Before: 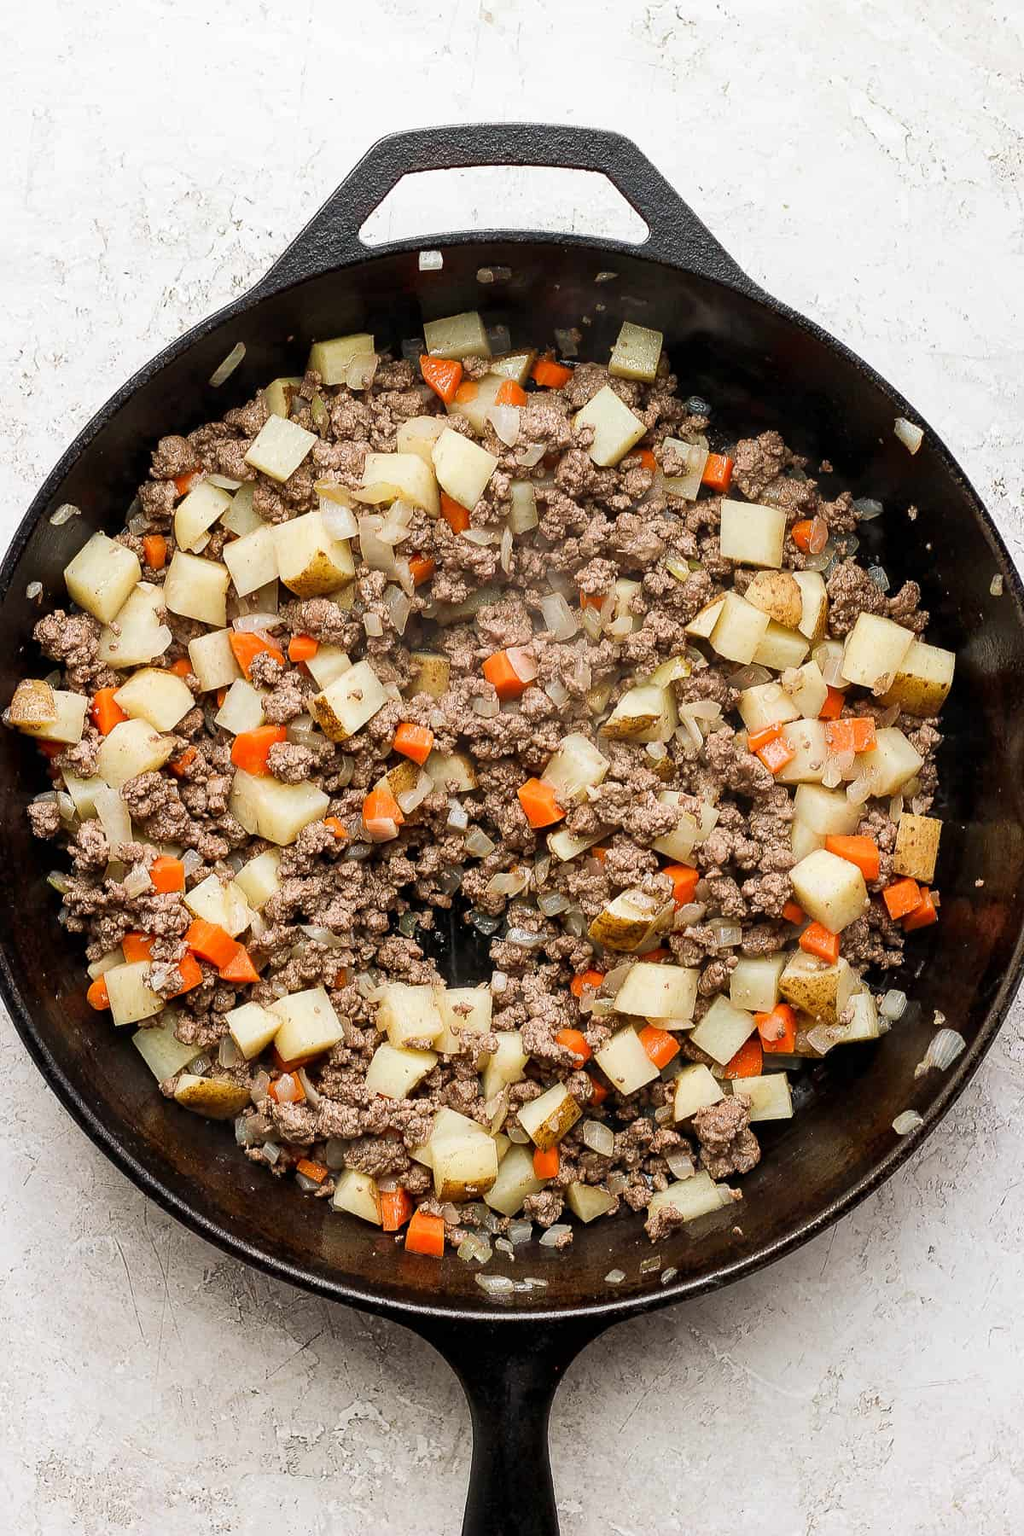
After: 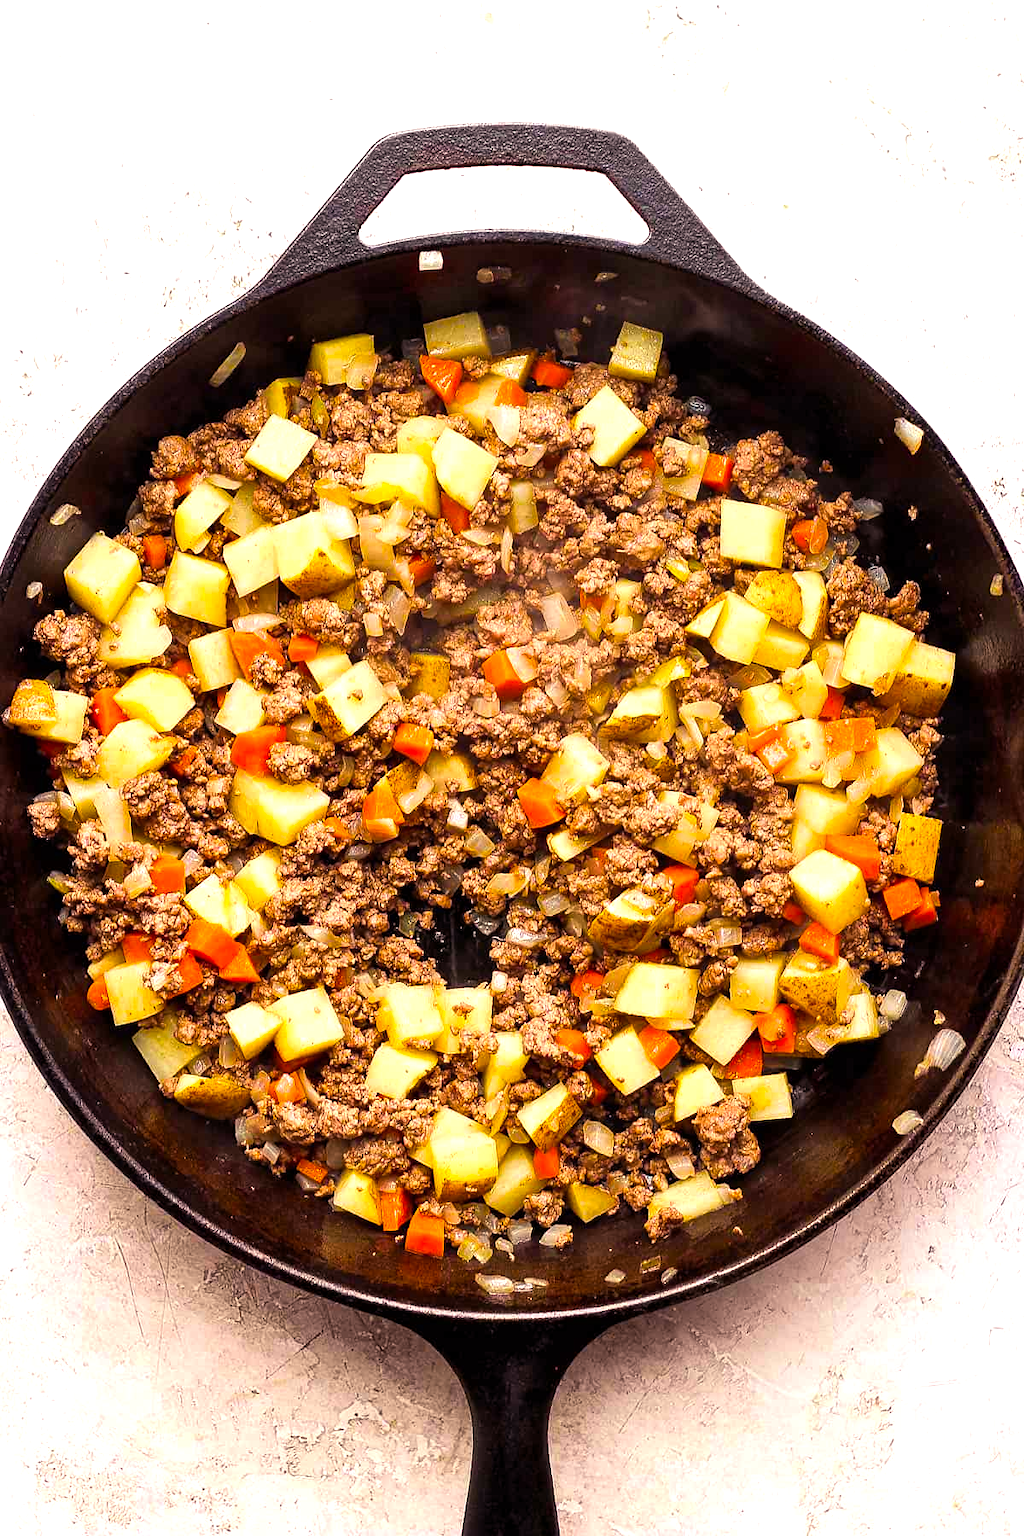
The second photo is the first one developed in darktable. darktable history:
color balance rgb: power › luminance -7.747%, power › chroma 1.351%, power › hue 330.51°, perceptual saturation grading › global saturation 60.515%, perceptual saturation grading › highlights 19.854%, perceptual saturation grading › shadows -49.764%, global vibrance 20%
exposure: exposure 0.604 EV, compensate highlight preservation false
color correction: highlights a* 5.86, highlights b* 4.8
